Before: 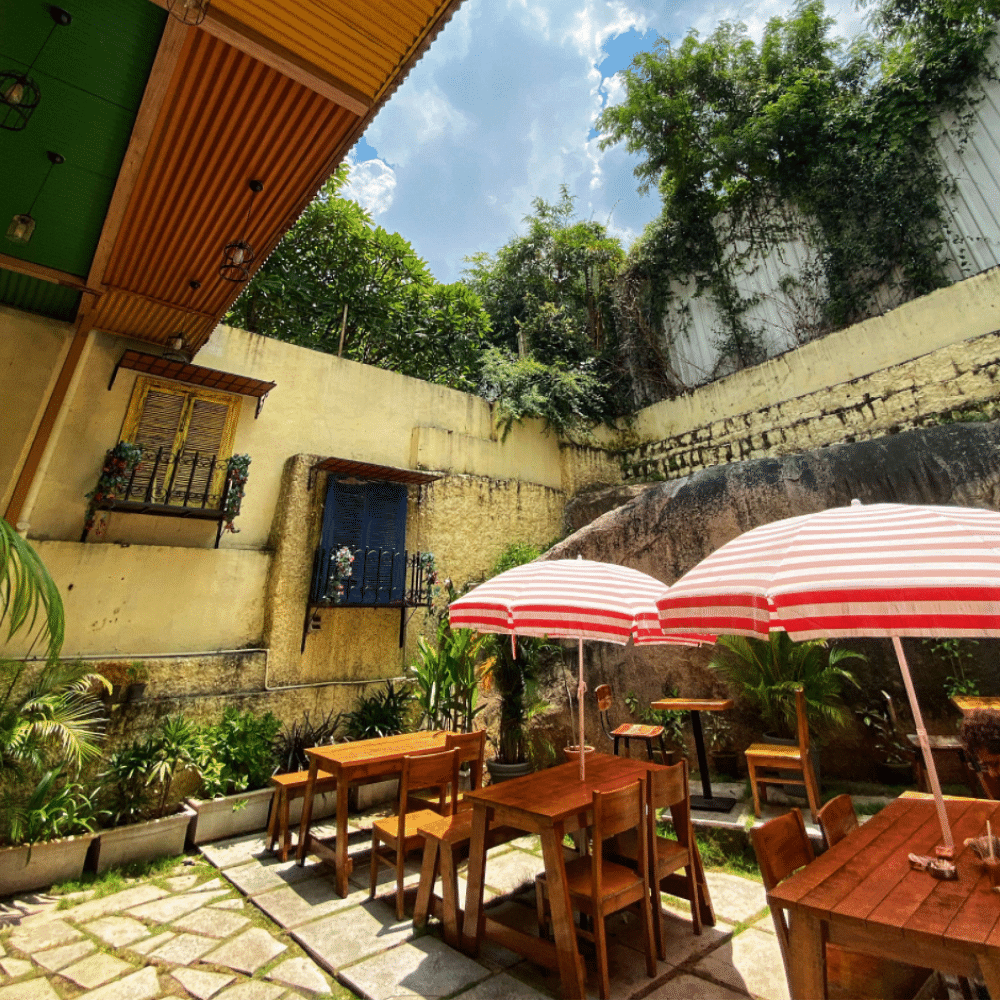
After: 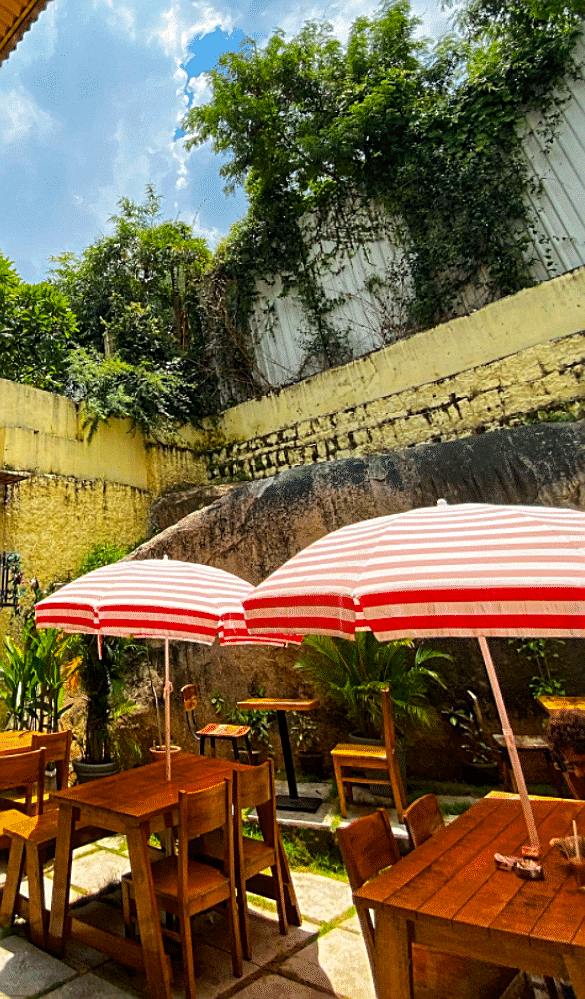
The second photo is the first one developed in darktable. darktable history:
crop: left 41.402%
color balance rgb: perceptual saturation grading › global saturation 25%, global vibrance 20%
sharpen: on, module defaults
exposure: black level correction 0.001, compensate highlight preservation false
